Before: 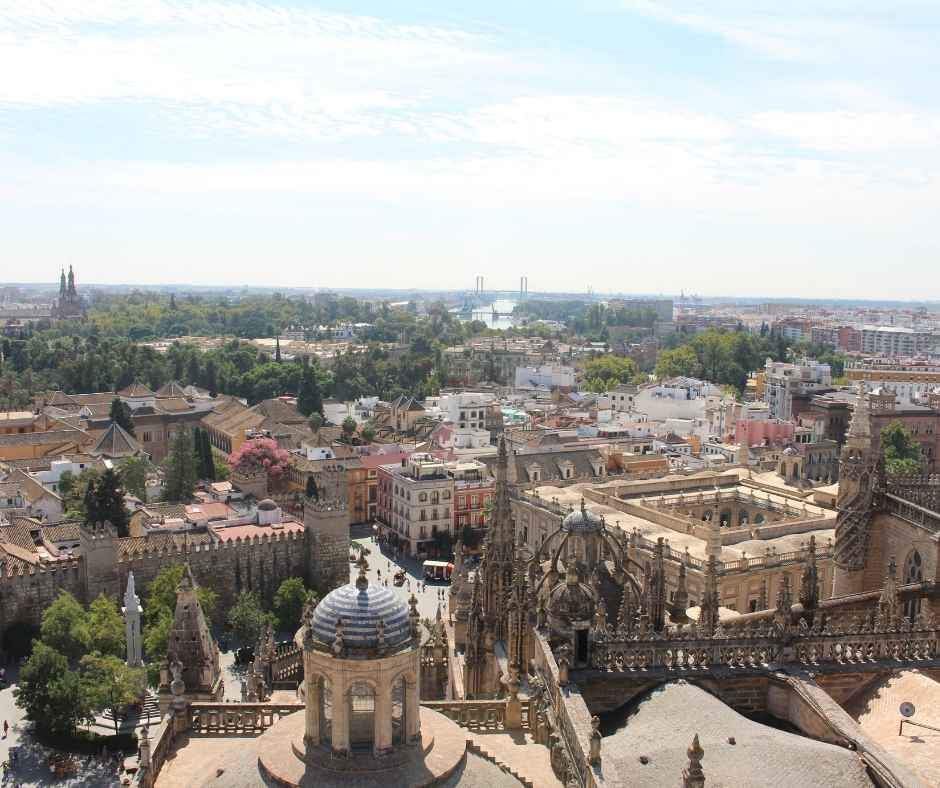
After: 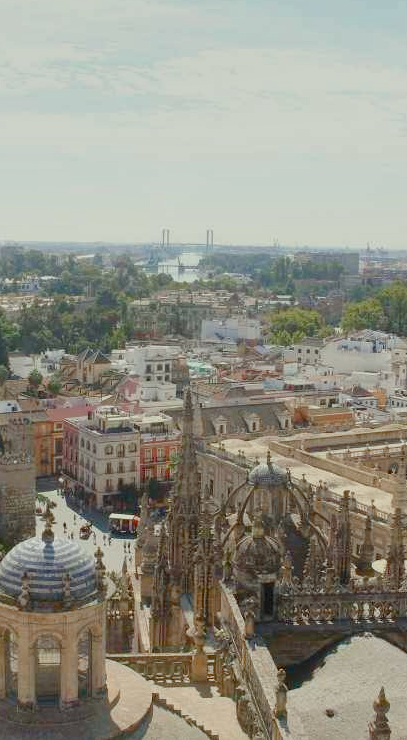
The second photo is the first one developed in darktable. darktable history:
crop: left 33.452%, top 6.025%, right 23.155%
color balance rgb: shadows lift › chroma 1%, shadows lift › hue 113°, highlights gain › chroma 0.2%, highlights gain › hue 333°, perceptual saturation grading › global saturation 20%, perceptual saturation grading › highlights -50%, perceptual saturation grading › shadows 25%, contrast -20%
shadows and highlights: shadows 49, highlights -41, soften with gaussian
color correction: highlights a* -4.73, highlights b* 5.06, saturation 0.97
